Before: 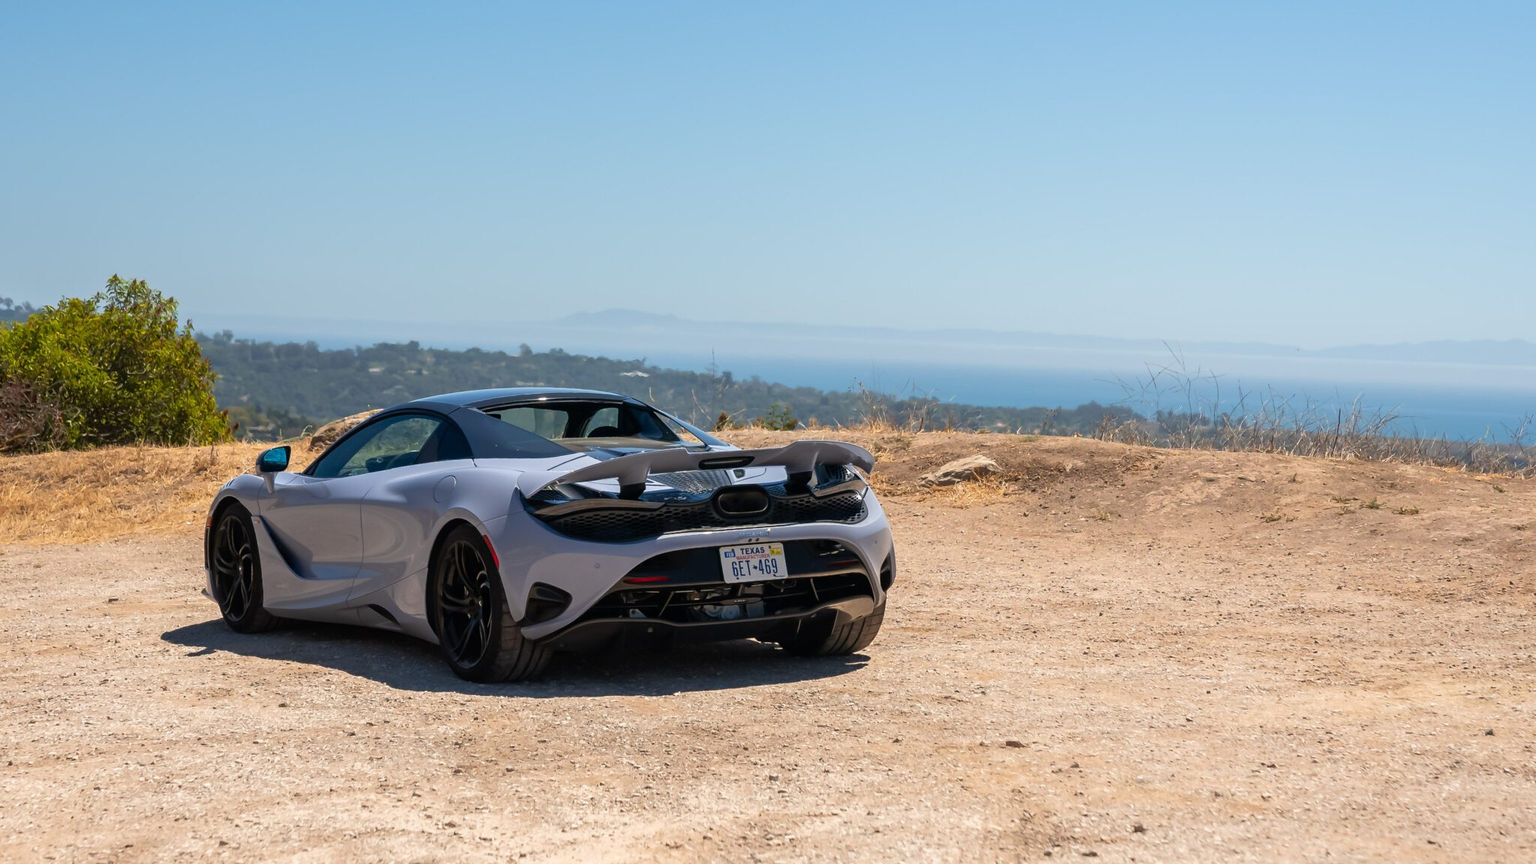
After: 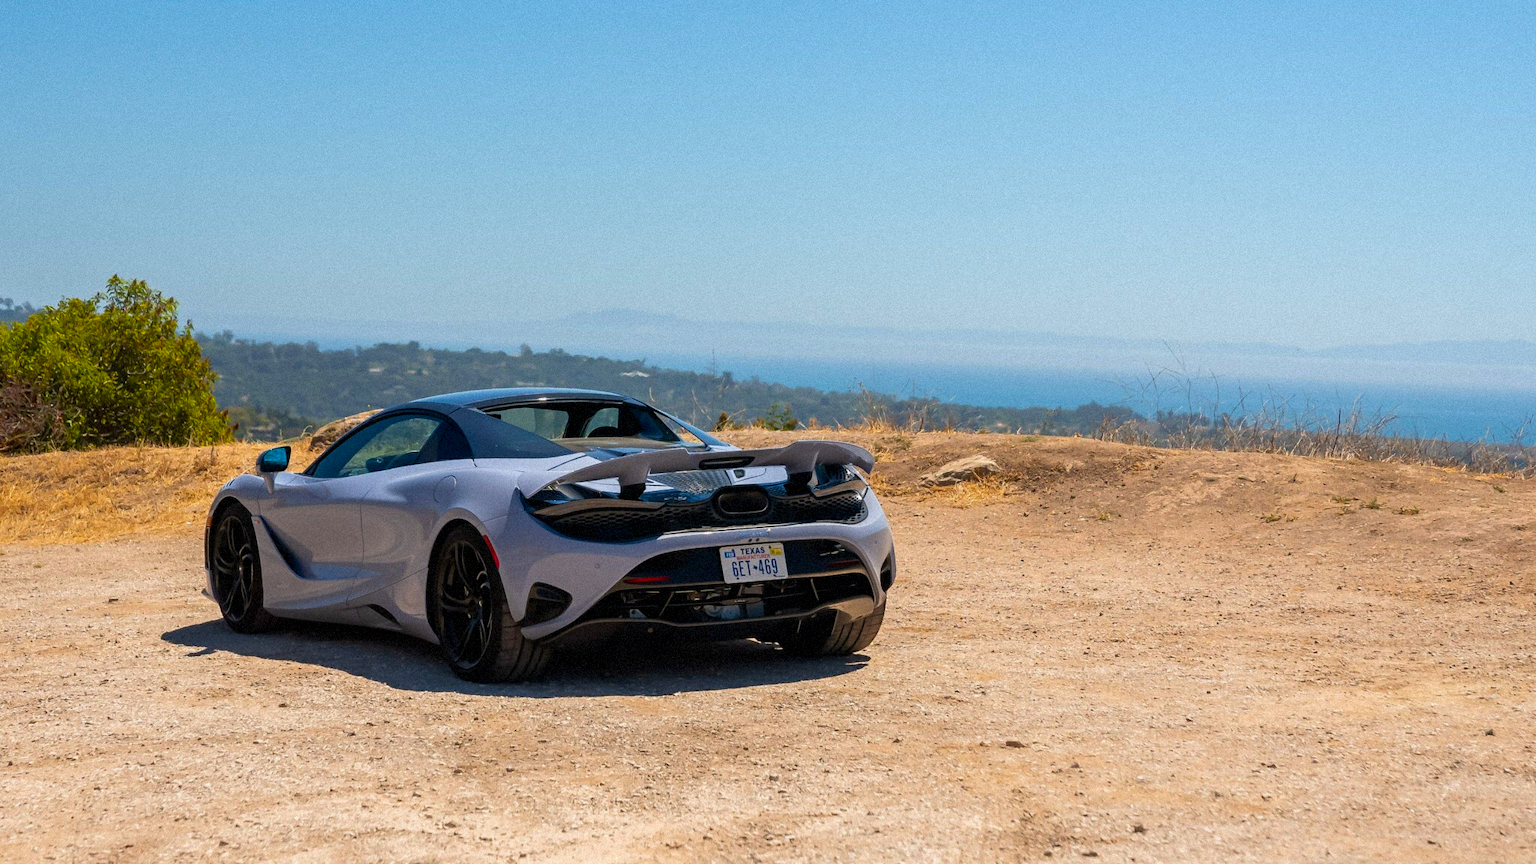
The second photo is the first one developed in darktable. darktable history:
exposure: black level correction 0.002, exposure -0.1 EV, compensate highlight preservation false
color balance rgb: perceptual saturation grading › global saturation 20%, global vibrance 20%
grain: mid-tones bias 0%
